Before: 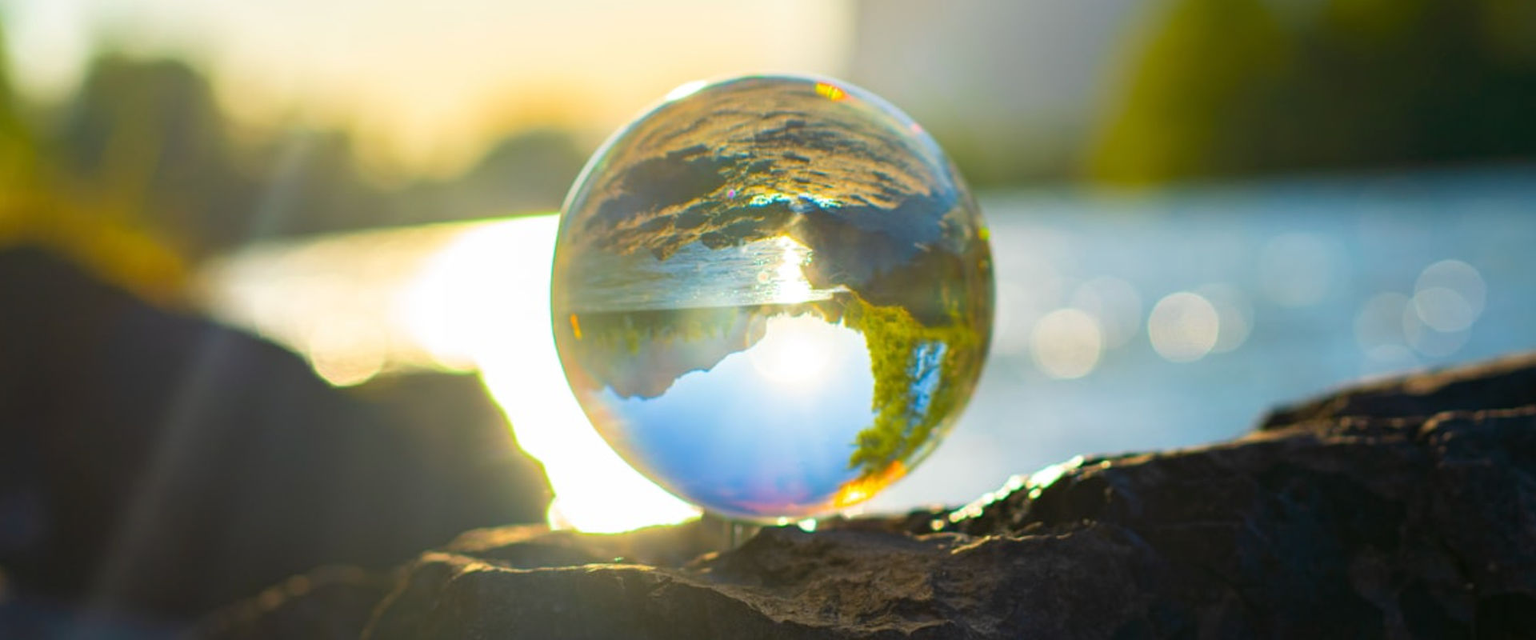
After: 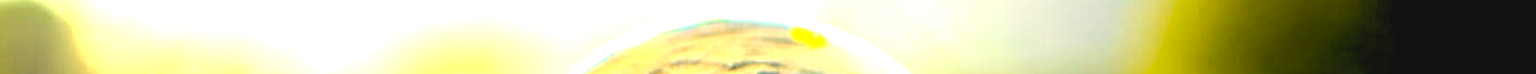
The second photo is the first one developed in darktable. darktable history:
local contrast: highlights 100%, shadows 100%, detail 120%, midtone range 0.2
crop and rotate: left 9.644%, top 9.491%, right 6.021%, bottom 80.509%
color balance rgb: perceptual saturation grading › global saturation 20%, perceptual saturation grading › highlights -25%, perceptual saturation grading › shadows 25%
tone equalizer: -8 EV -1.08 EV, -7 EV -1.01 EV, -6 EV -0.867 EV, -5 EV -0.578 EV, -3 EV 0.578 EV, -2 EV 0.867 EV, -1 EV 1.01 EV, +0 EV 1.08 EV, edges refinement/feathering 500, mask exposure compensation -1.57 EV, preserve details no
exposure: black level correction 0.012, exposure 0.7 EV, compensate exposure bias true, compensate highlight preservation false
white balance: red 1.029, blue 0.92
rgb levels: levels [[0.013, 0.434, 0.89], [0, 0.5, 1], [0, 0.5, 1]]
contrast brightness saturation: contrast -0.11
